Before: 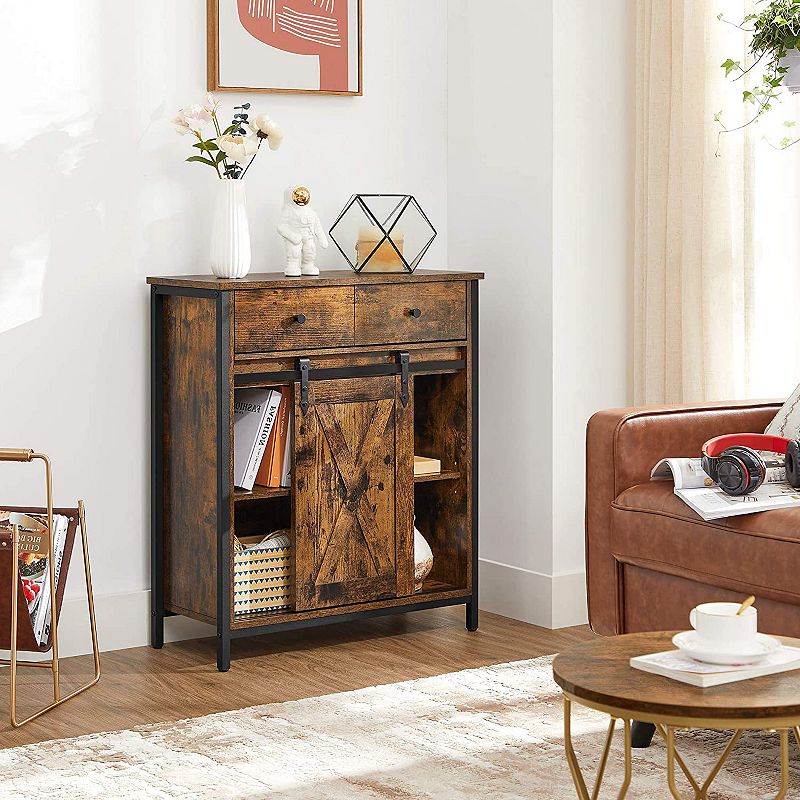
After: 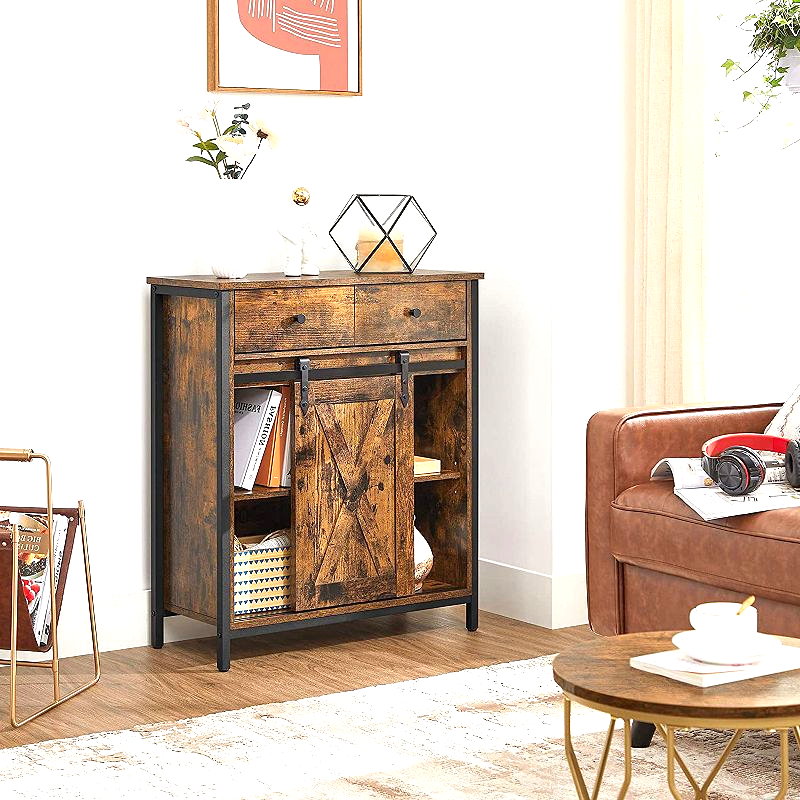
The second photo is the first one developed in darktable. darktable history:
exposure: exposure 0.749 EV, compensate exposure bias true, compensate highlight preservation false
